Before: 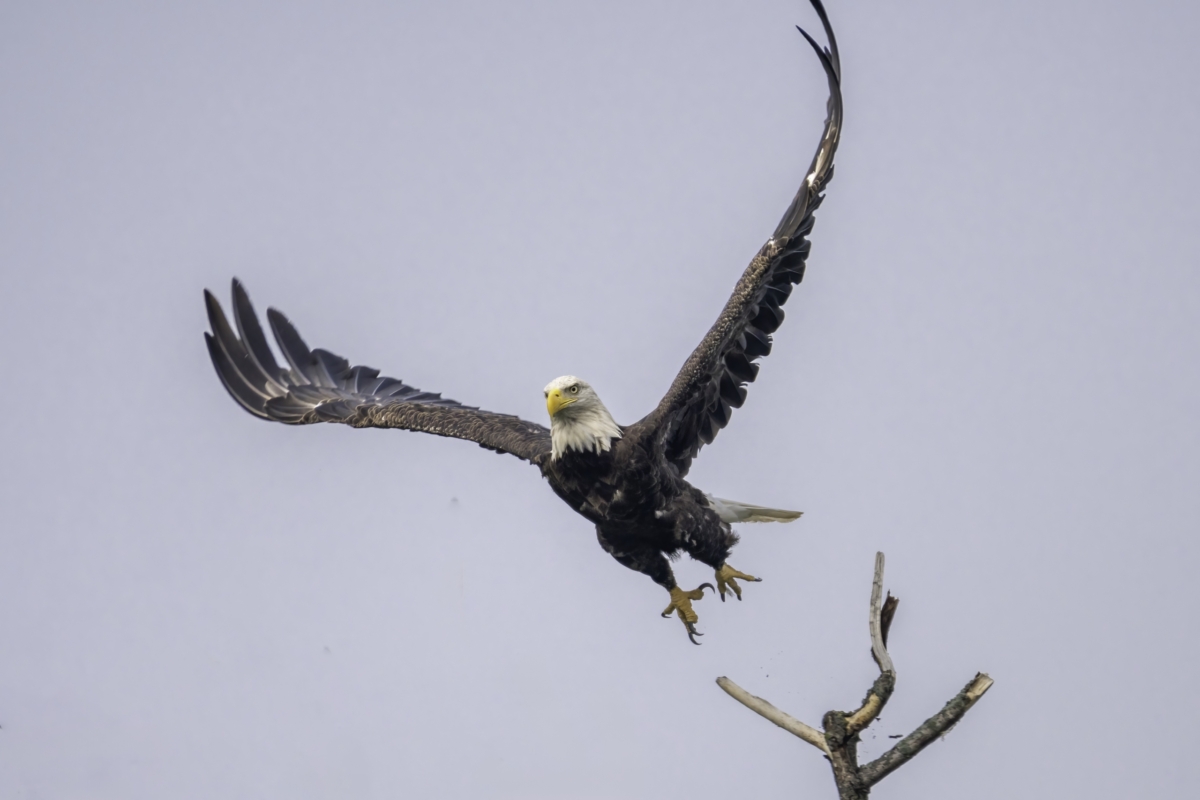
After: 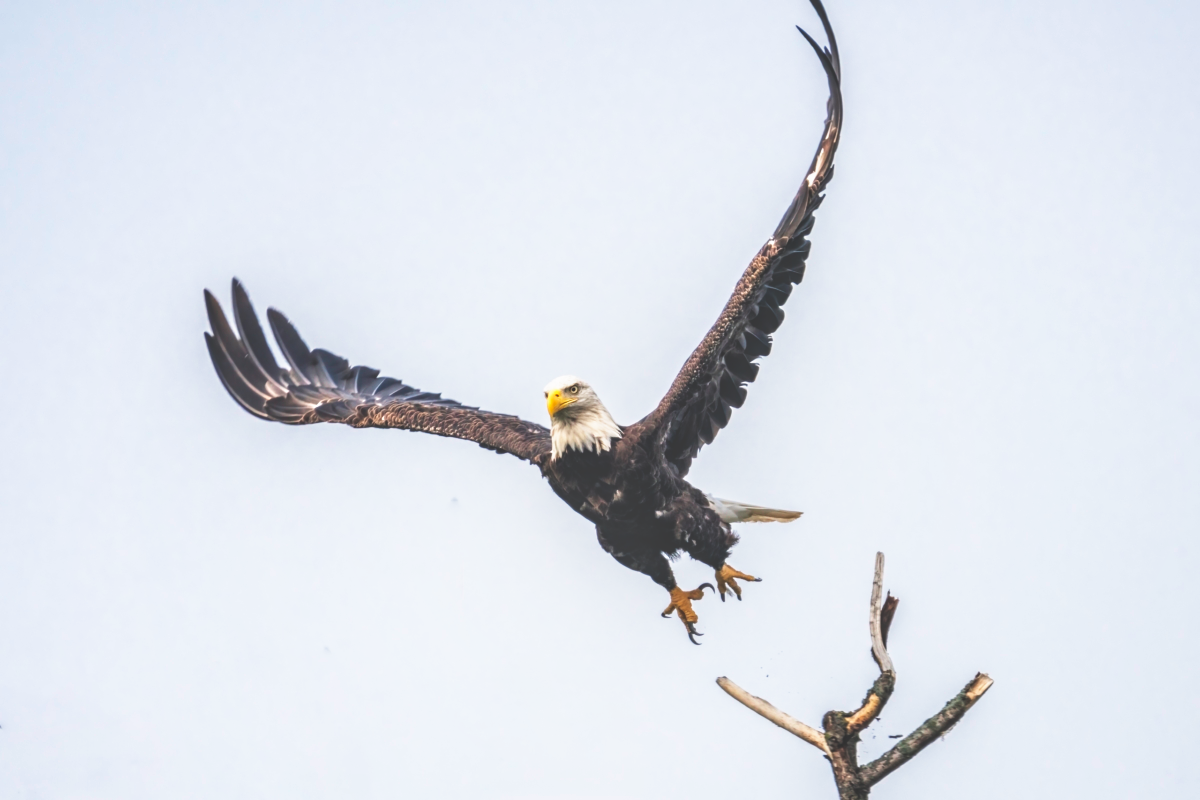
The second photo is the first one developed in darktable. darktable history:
base curve: curves: ch0 [(0, 0.036) (0.007, 0.037) (0.604, 0.887) (1, 1)], preserve colors none
local contrast: on, module defaults
